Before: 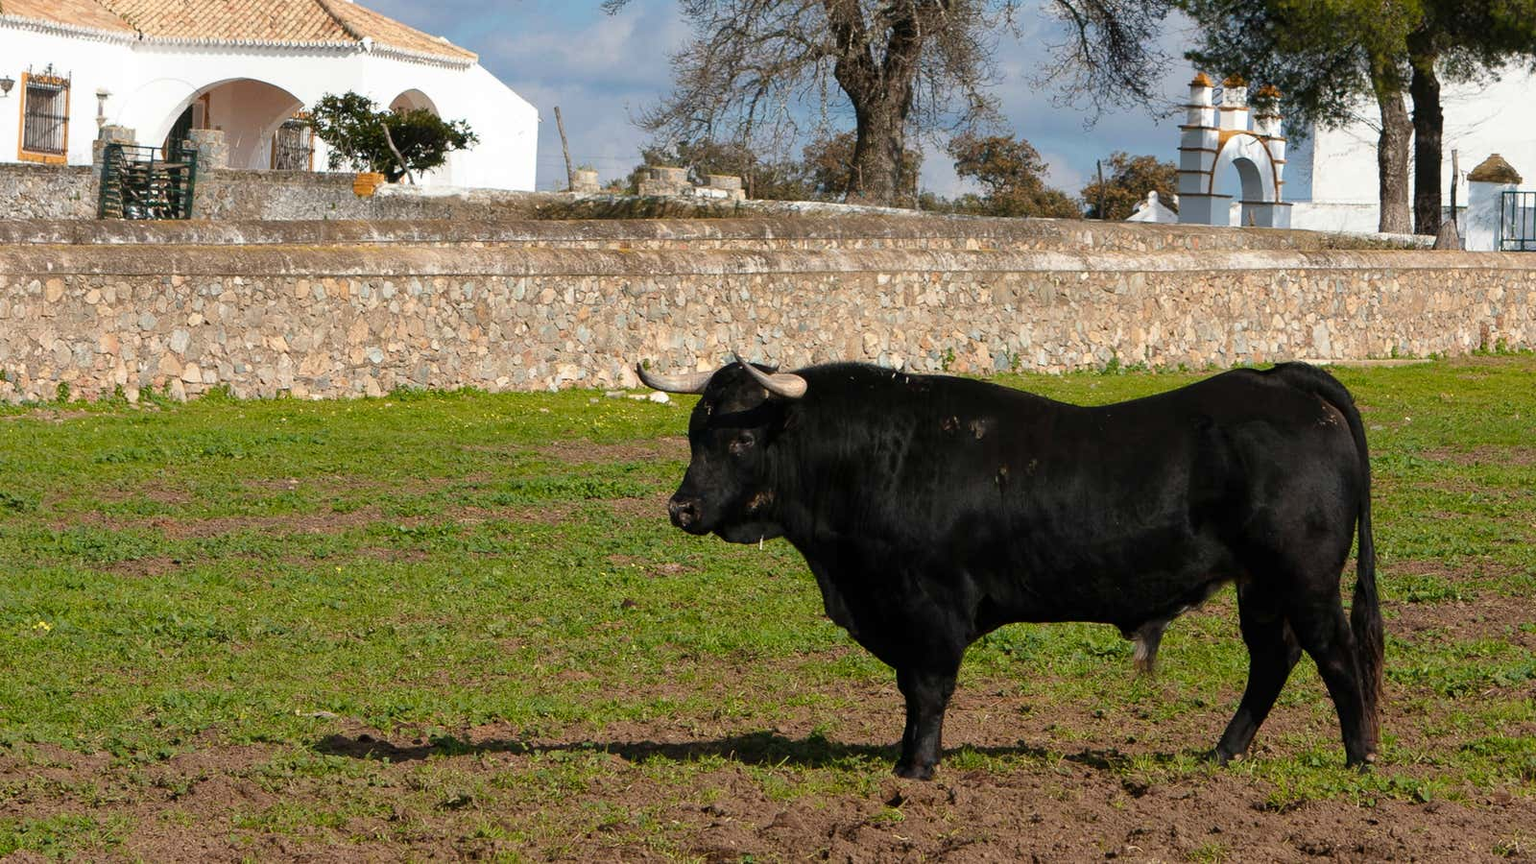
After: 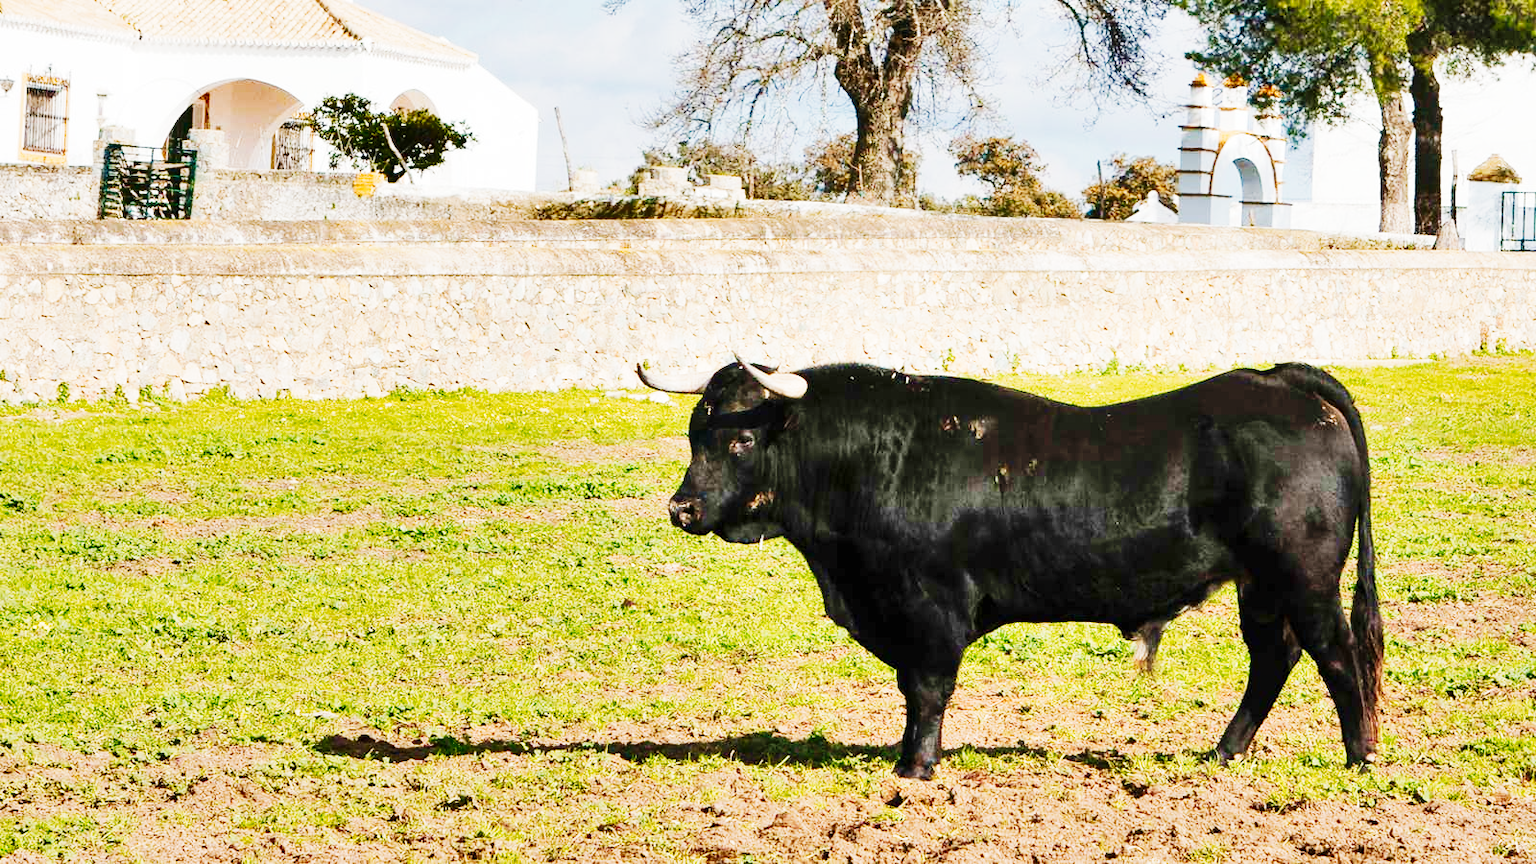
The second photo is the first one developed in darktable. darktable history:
tone curve: curves: ch0 [(0, 0) (0.417, 0.851) (1, 1)], preserve colors none
velvia: on, module defaults
shadows and highlights: highlights color adjustment 53.2%, low approximation 0.01, soften with gaussian
